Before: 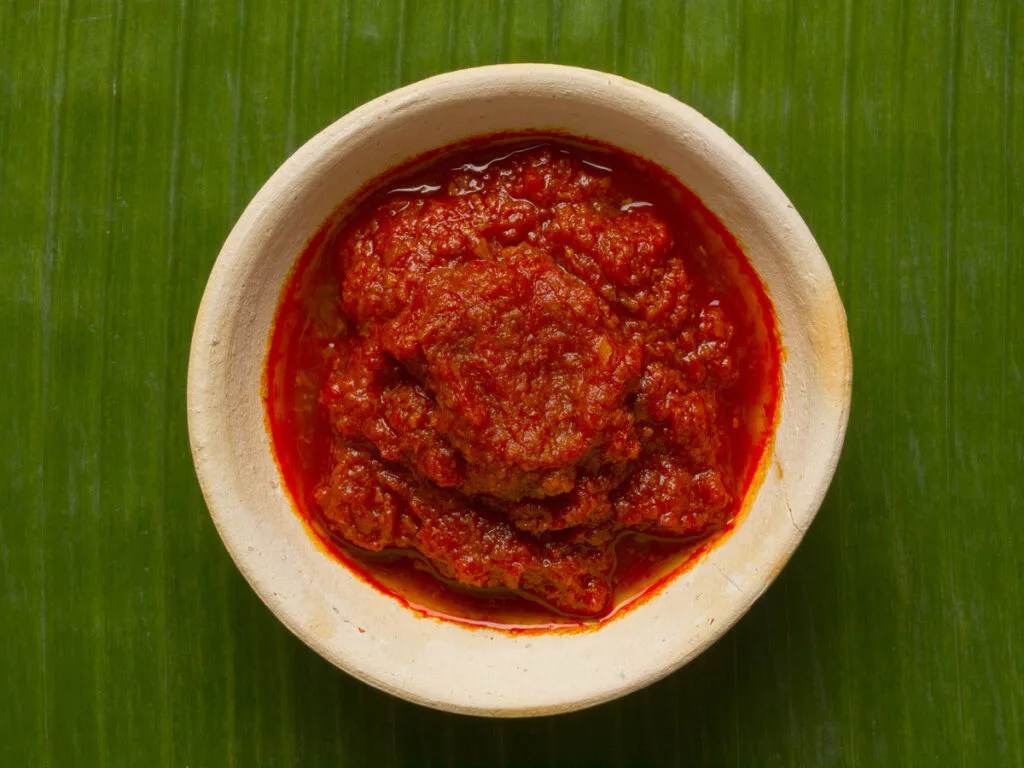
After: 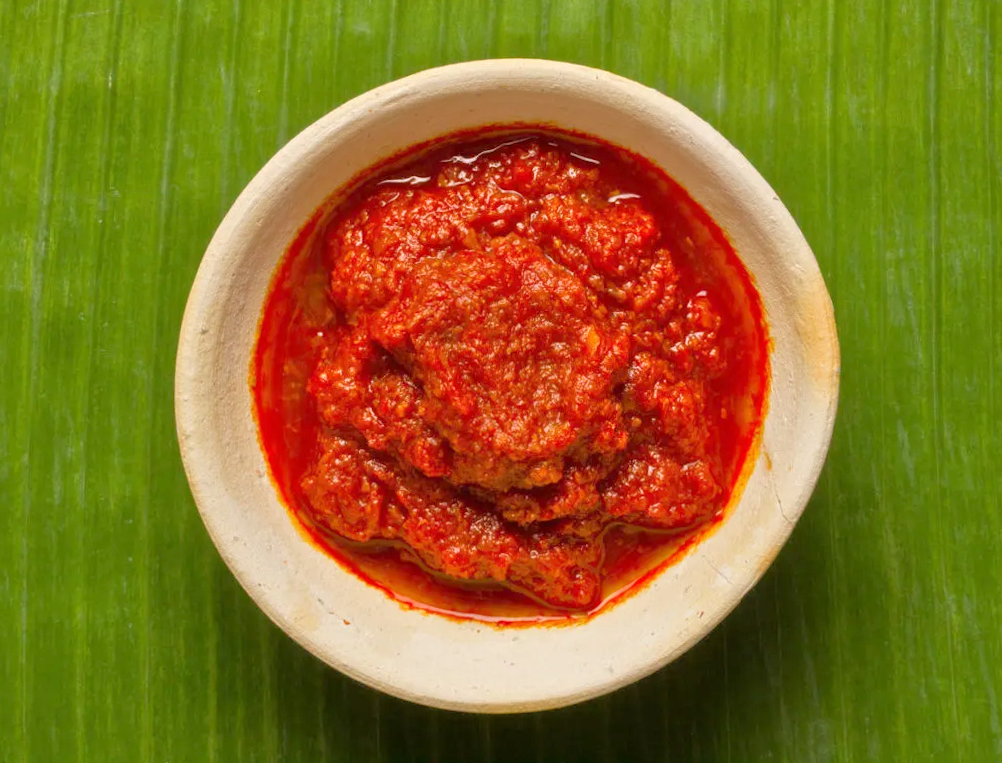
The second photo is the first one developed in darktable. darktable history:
tone equalizer: -7 EV 0.15 EV, -6 EV 0.6 EV, -5 EV 1.15 EV, -4 EV 1.33 EV, -3 EV 1.15 EV, -2 EV 0.6 EV, -1 EV 0.15 EV, mask exposure compensation -0.5 EV
rotate and perspective: rotation 0.226°, lens shift (vertical) -0.042, crop left 0.023, crop right 0.982, crop top 0.006, crop bottom 0.994
